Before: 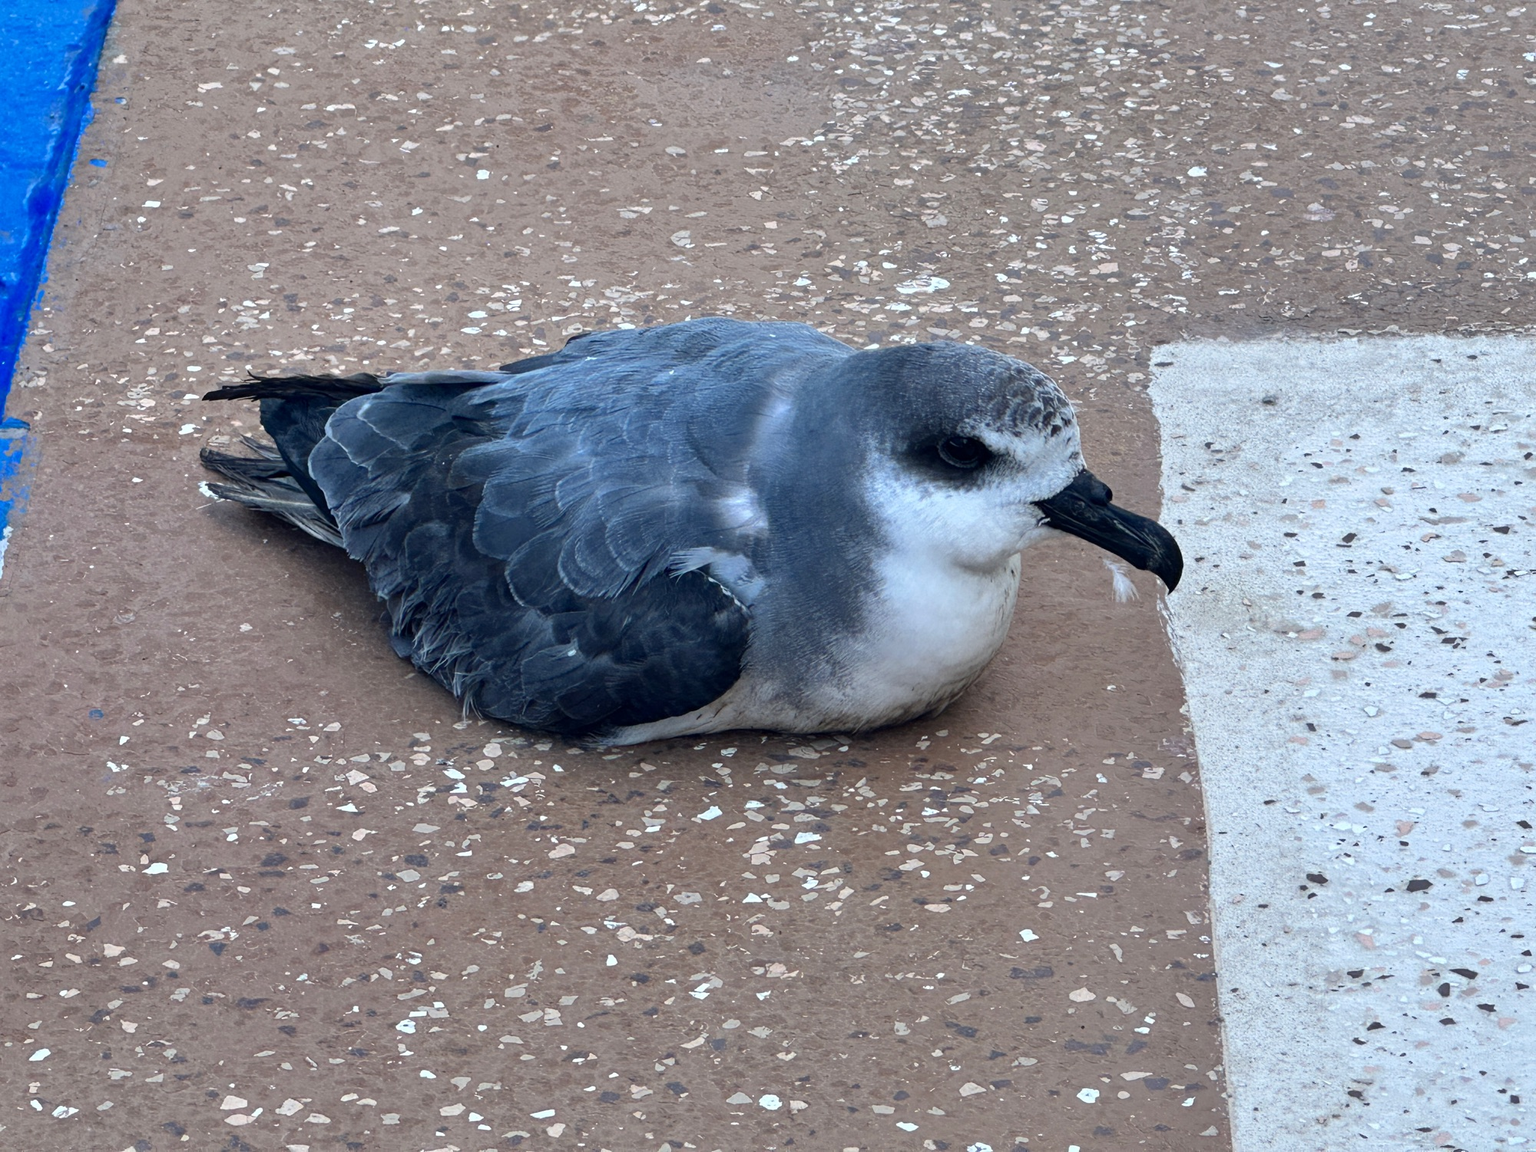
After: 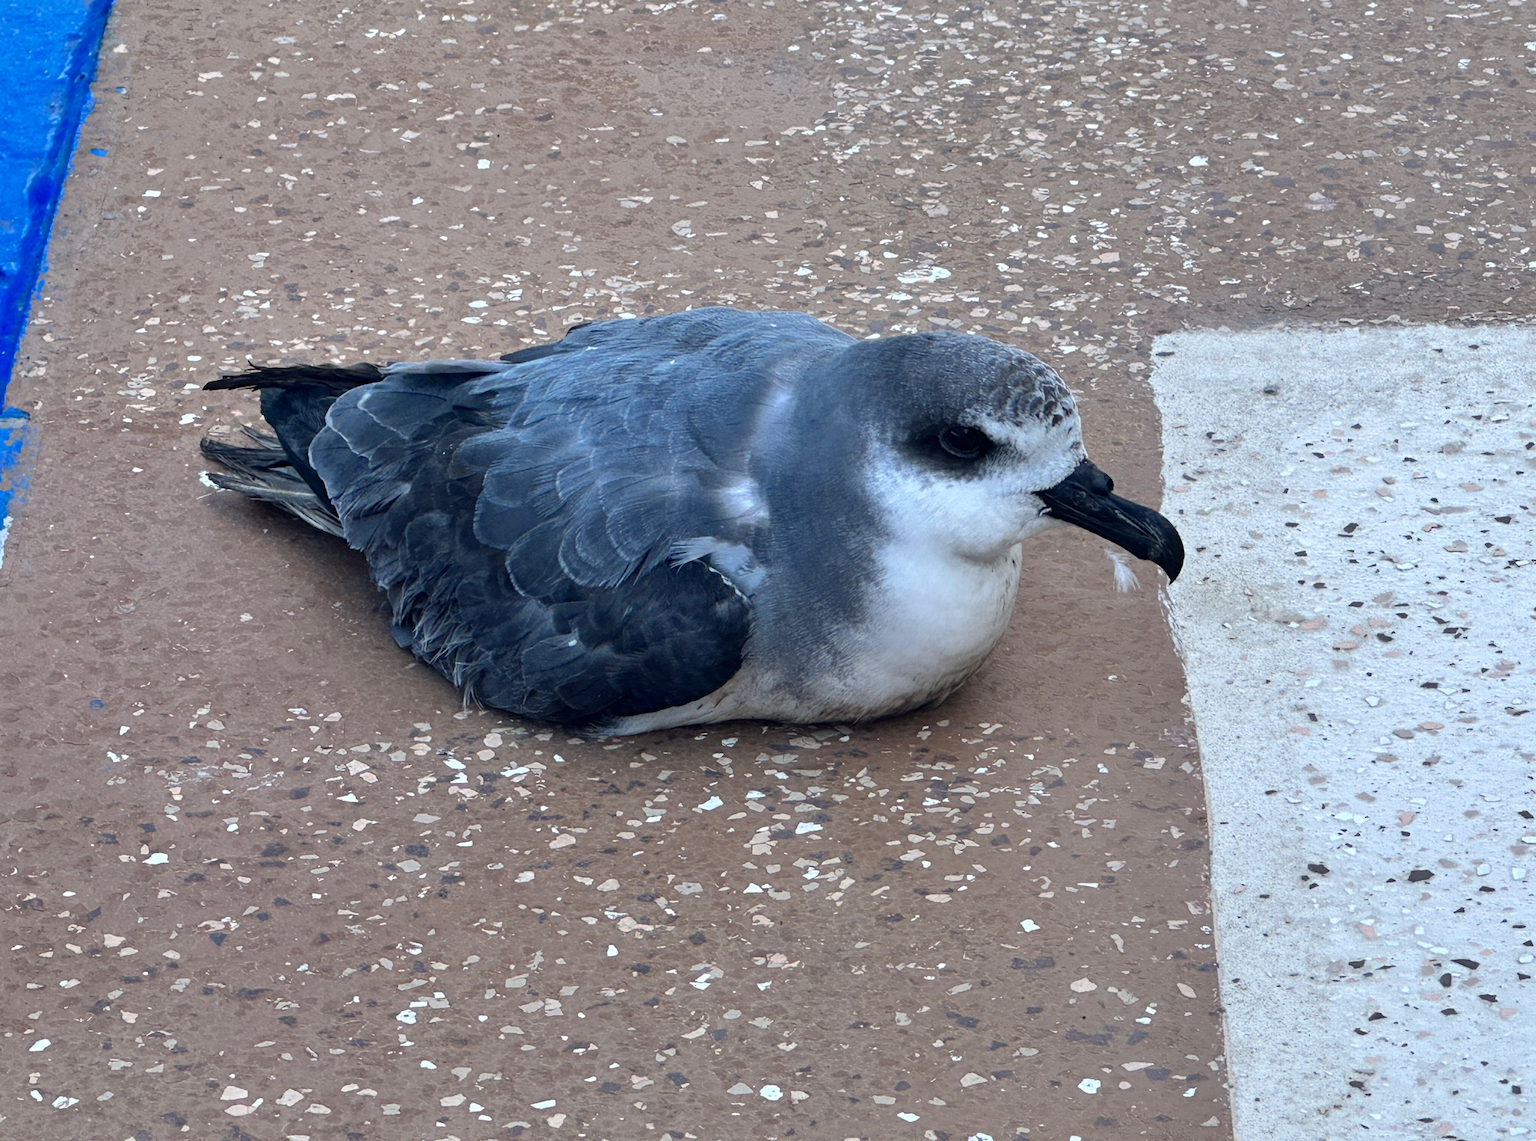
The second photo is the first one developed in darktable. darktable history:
crop: top 0.993%, right 0.075%
